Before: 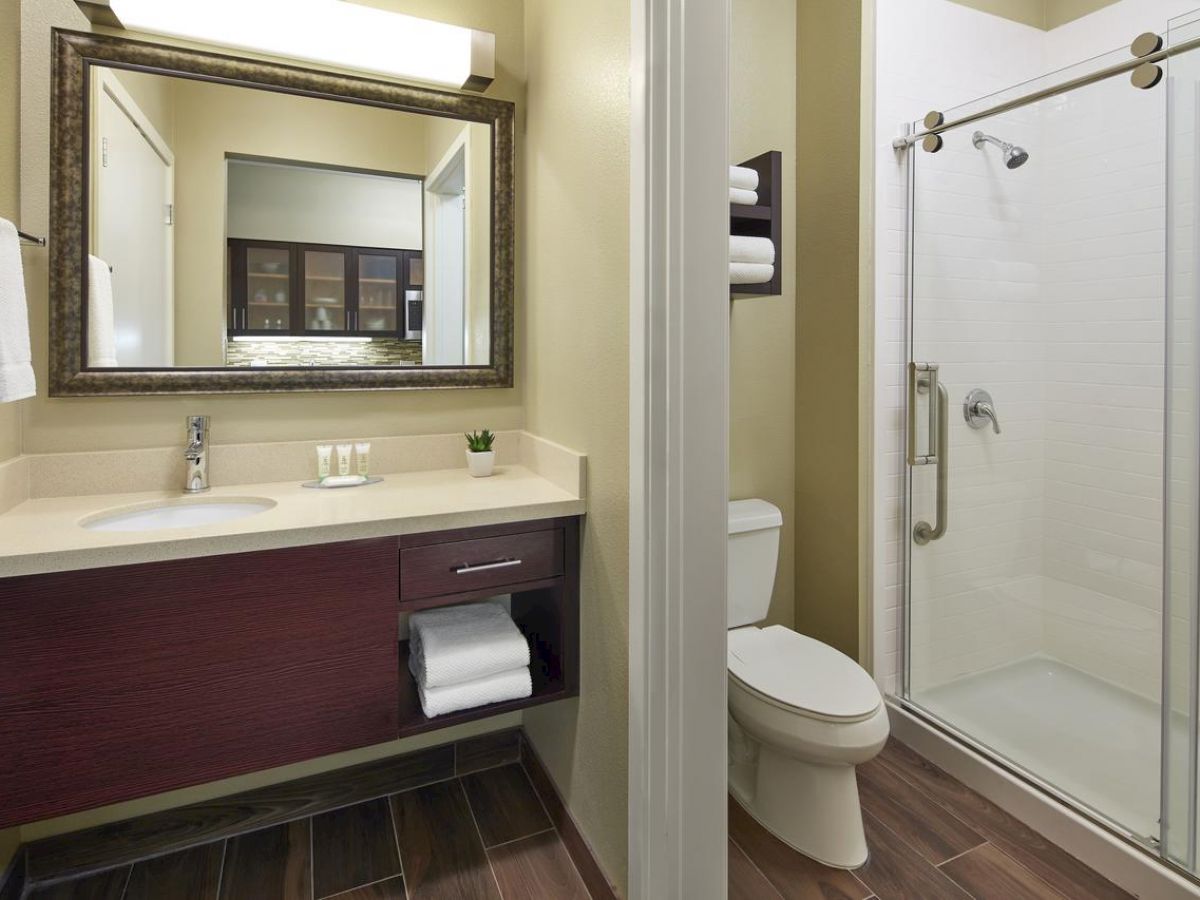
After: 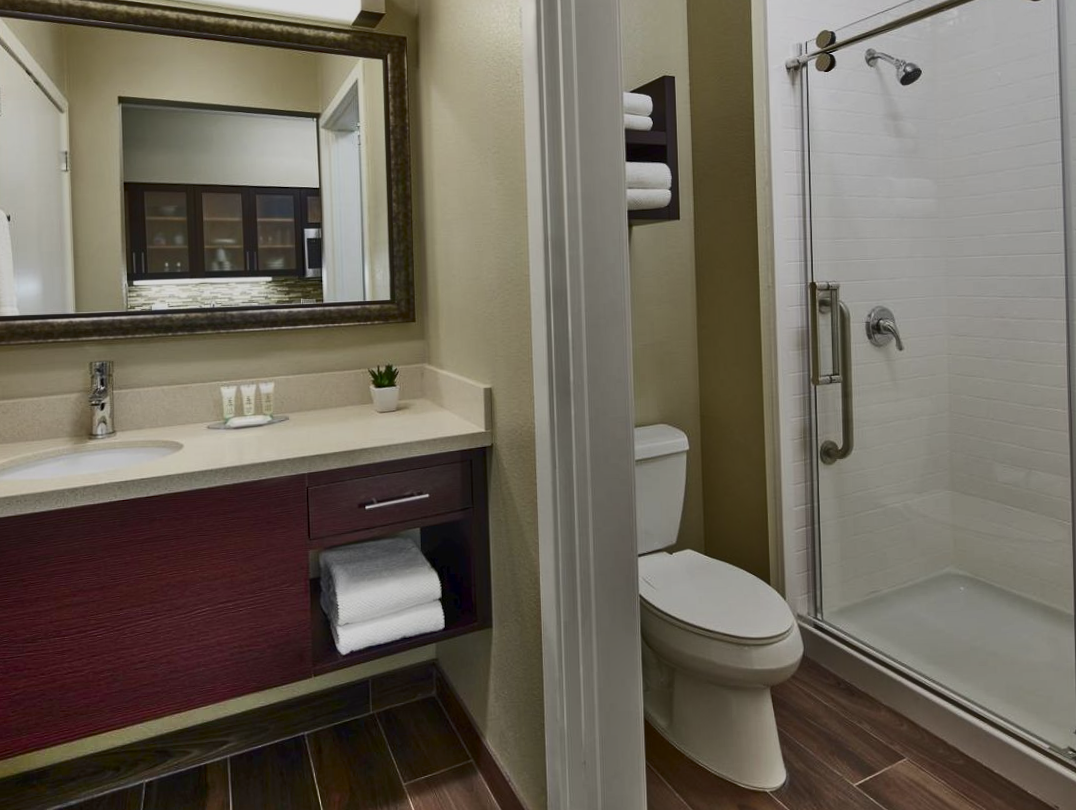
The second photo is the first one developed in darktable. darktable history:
shadows and highlights: soften with gaussian
contrast brightness saturation: contrast 0.292
crop and rotate: angle 2.06°, left 6.053%, top 5.692%
tone equalizer: -8 EV -0.041 EV, -7 EV 0.01 EV, -6 EV -0.007 EV, -5 EV 0.007 EV, -4 EV -0.049 EV, -3 EV -0.238 EV, -2 EV -0.632 EV, -1 EV -0.982 EV, +0 EV -0.987 EV
